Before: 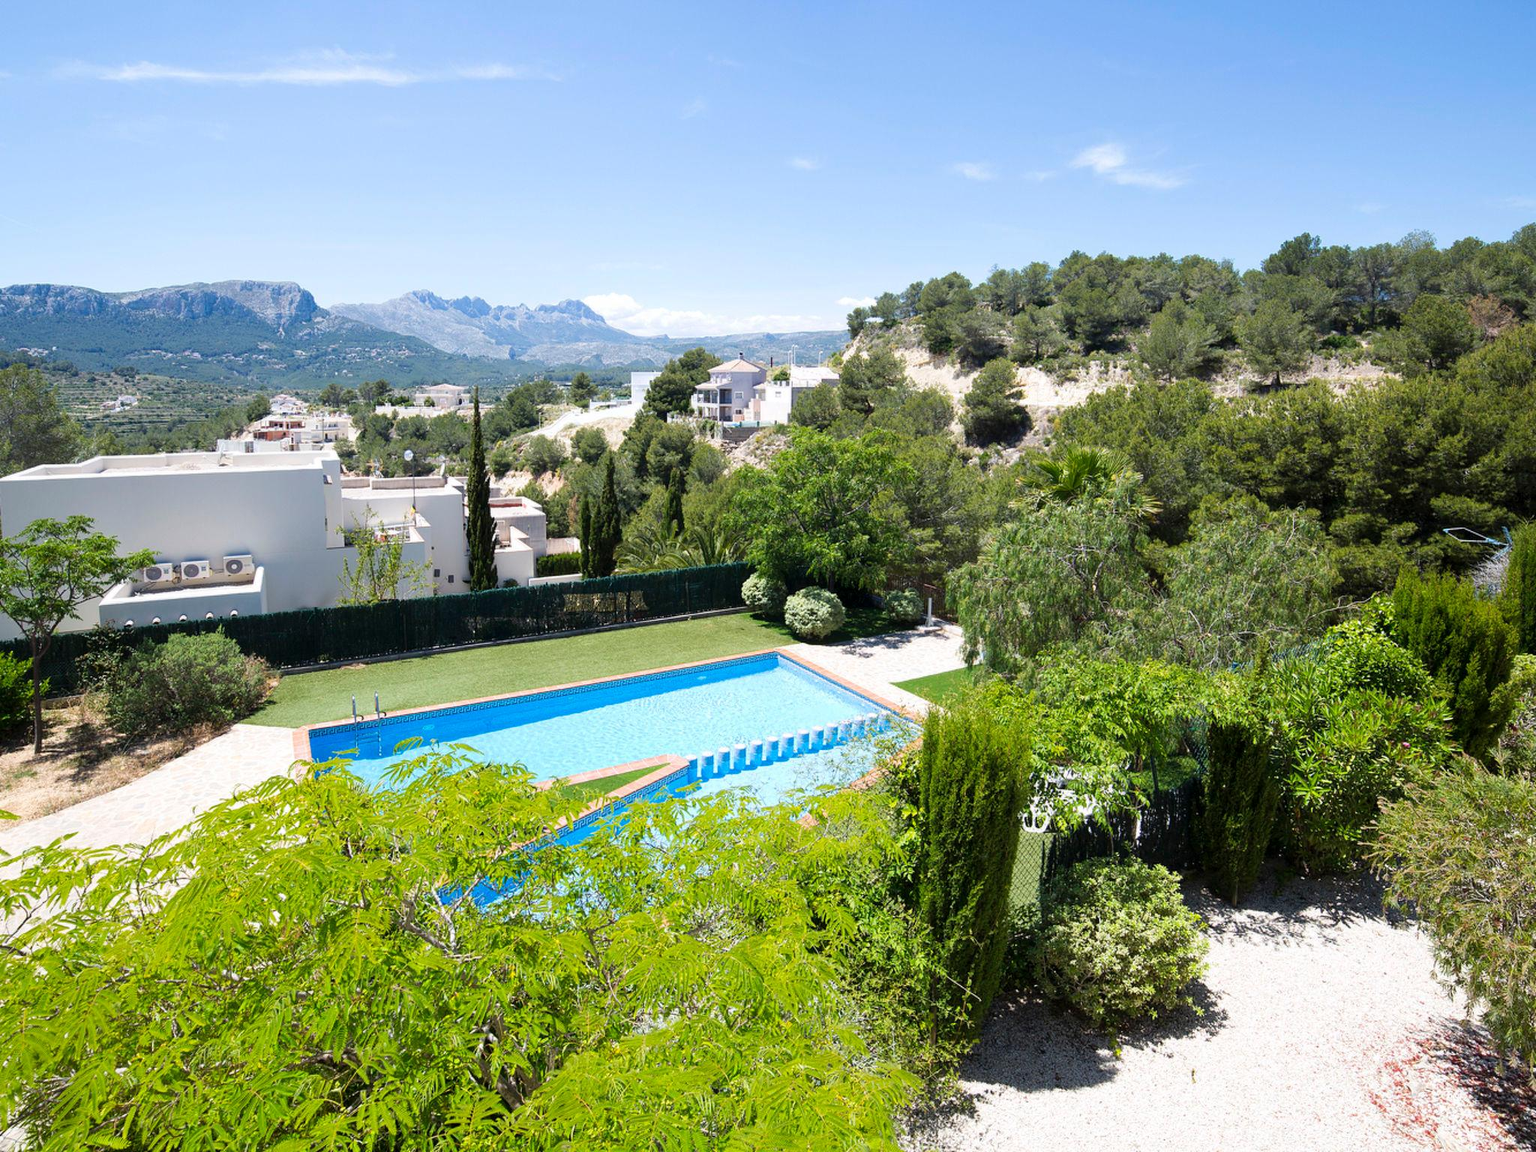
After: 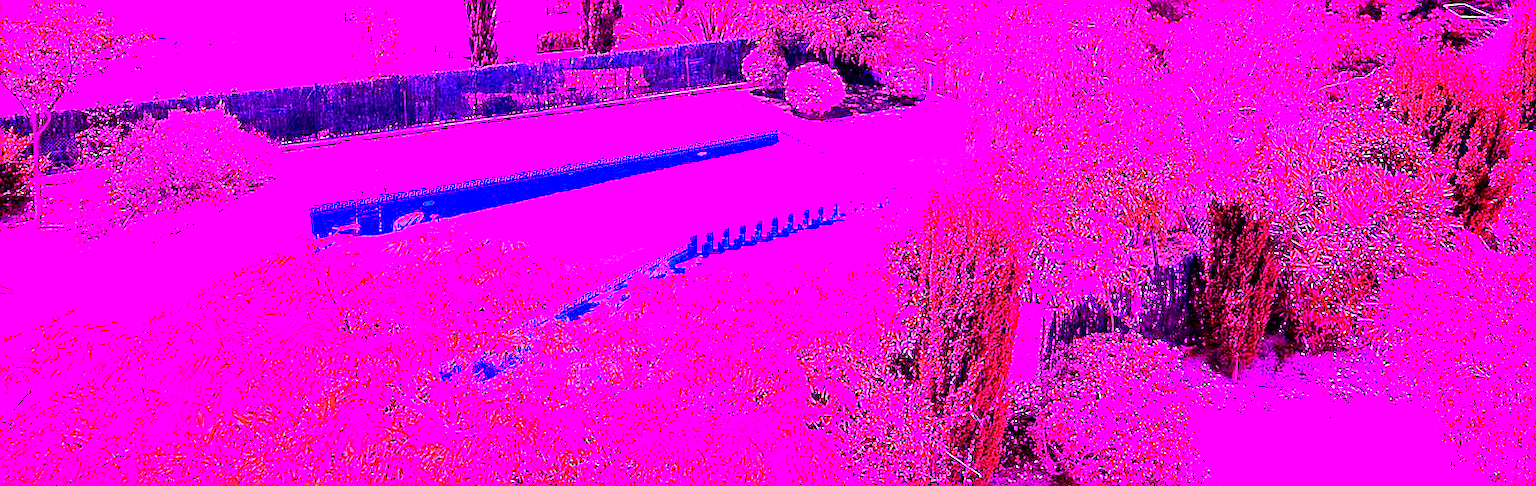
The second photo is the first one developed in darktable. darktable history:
tone equalizer: -8 EV -0.417 EV, -7 EV -0.389 EV, -6 EV -0.333 EV, -5 EV -0.222 EV, -3 EV 0.222 EV, -2 EV 0.333 EV, -1 EV 0.389 EV, +0 EV 0.417 EV, edges refinement/feathering 500, mask exposure compensation -1.25 EV, preserve details no
white balance: red 8, blue 8
contrast brightness saturation: saturation -0.05
exposure: black level correction 0.006, exposure -0.226 EV, compensate highlight preservation false
color correction: highlights a* 15.46, highlights b* -20.56
crop: top 45.551%, bottom 12.262%
sharpen: amount 0.2
